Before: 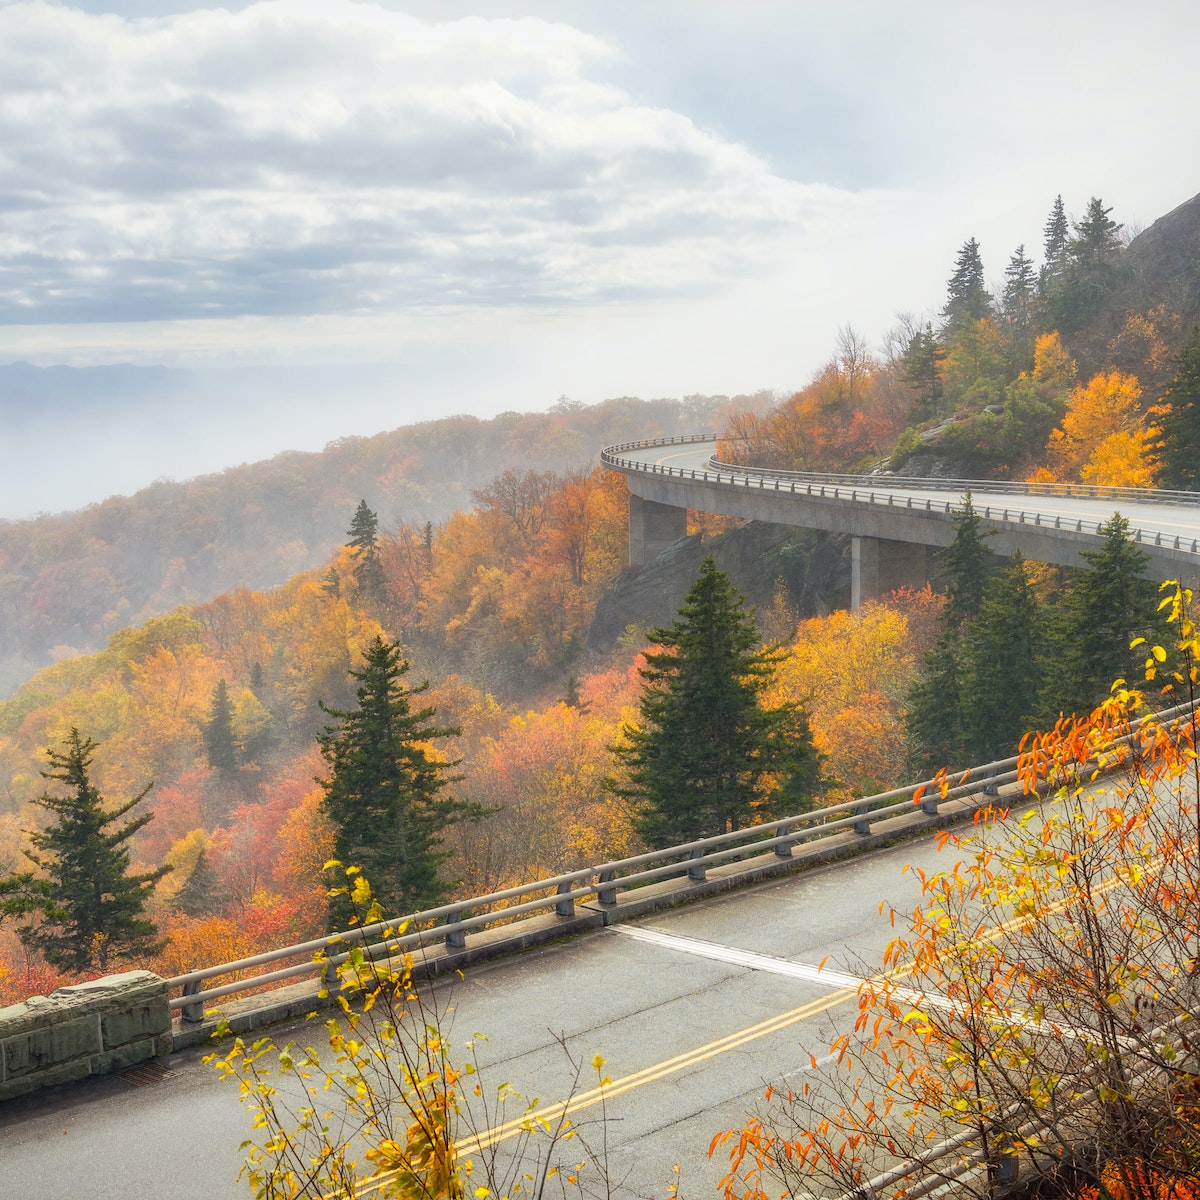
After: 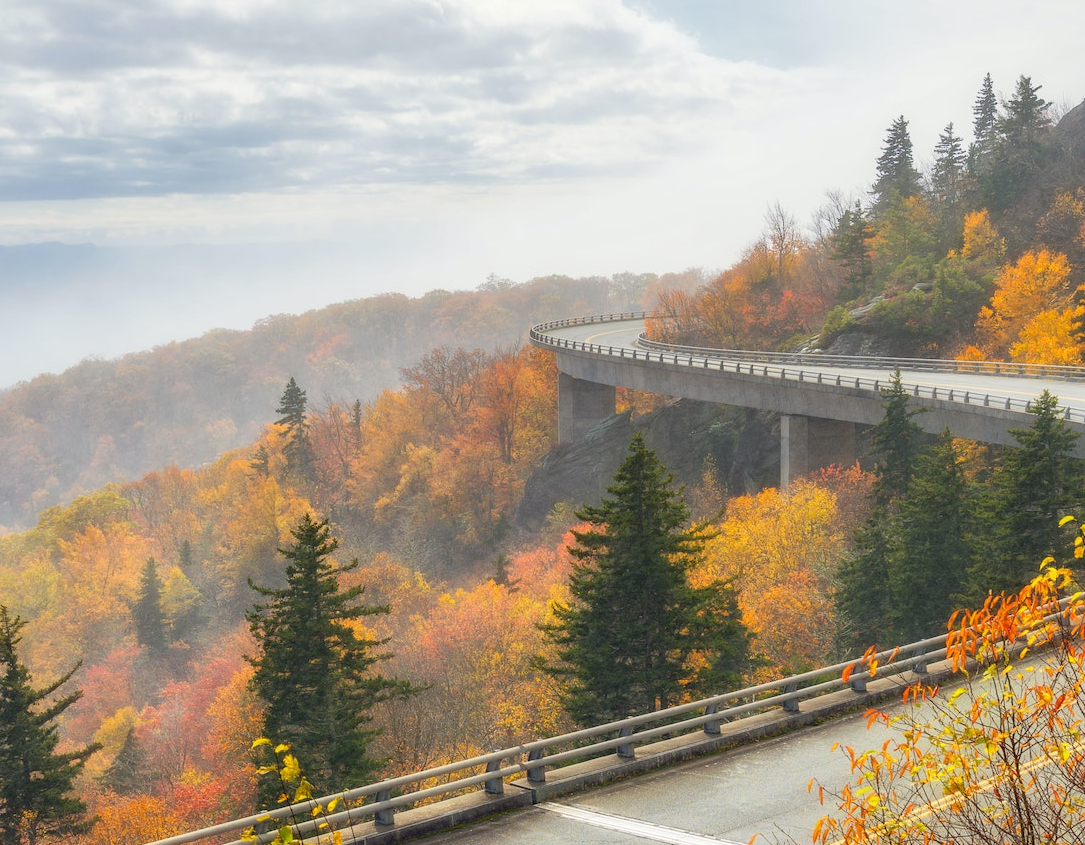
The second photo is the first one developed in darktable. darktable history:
tone equalizer: on, module defaults
crop: left 5.96%, top 10.202%, right 3.561%, bottom 19.368%
